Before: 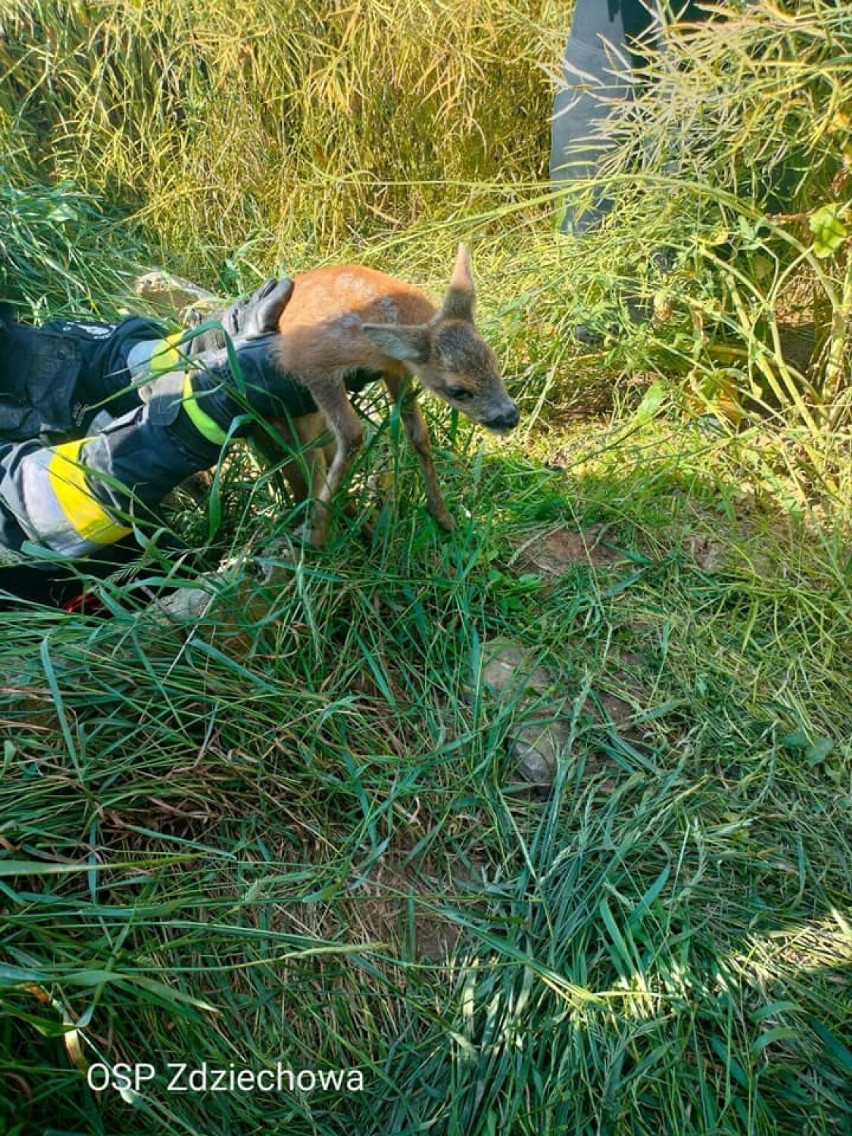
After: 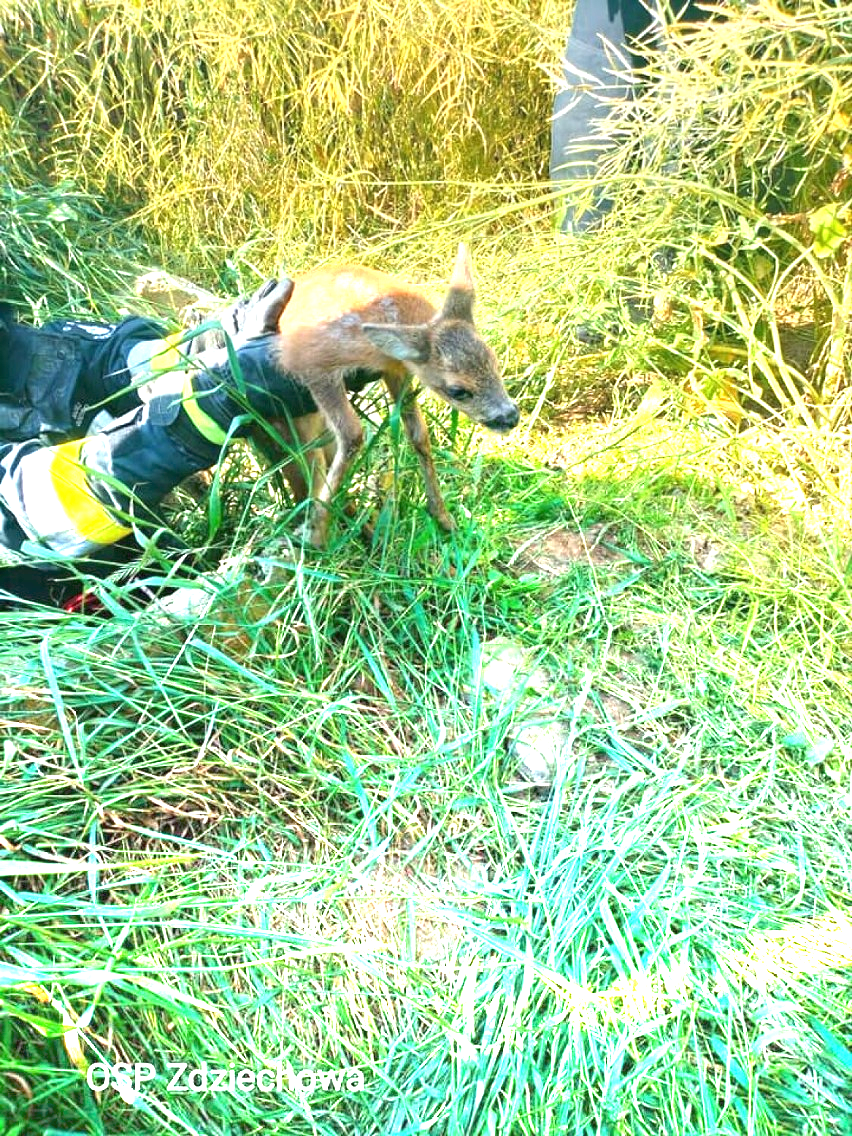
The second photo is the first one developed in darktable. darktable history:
graduated density: density -3.9 EV
exposure: black level correction 0, exposure 1 EV, compensate exposure bias true, compensate highlight preservation false
